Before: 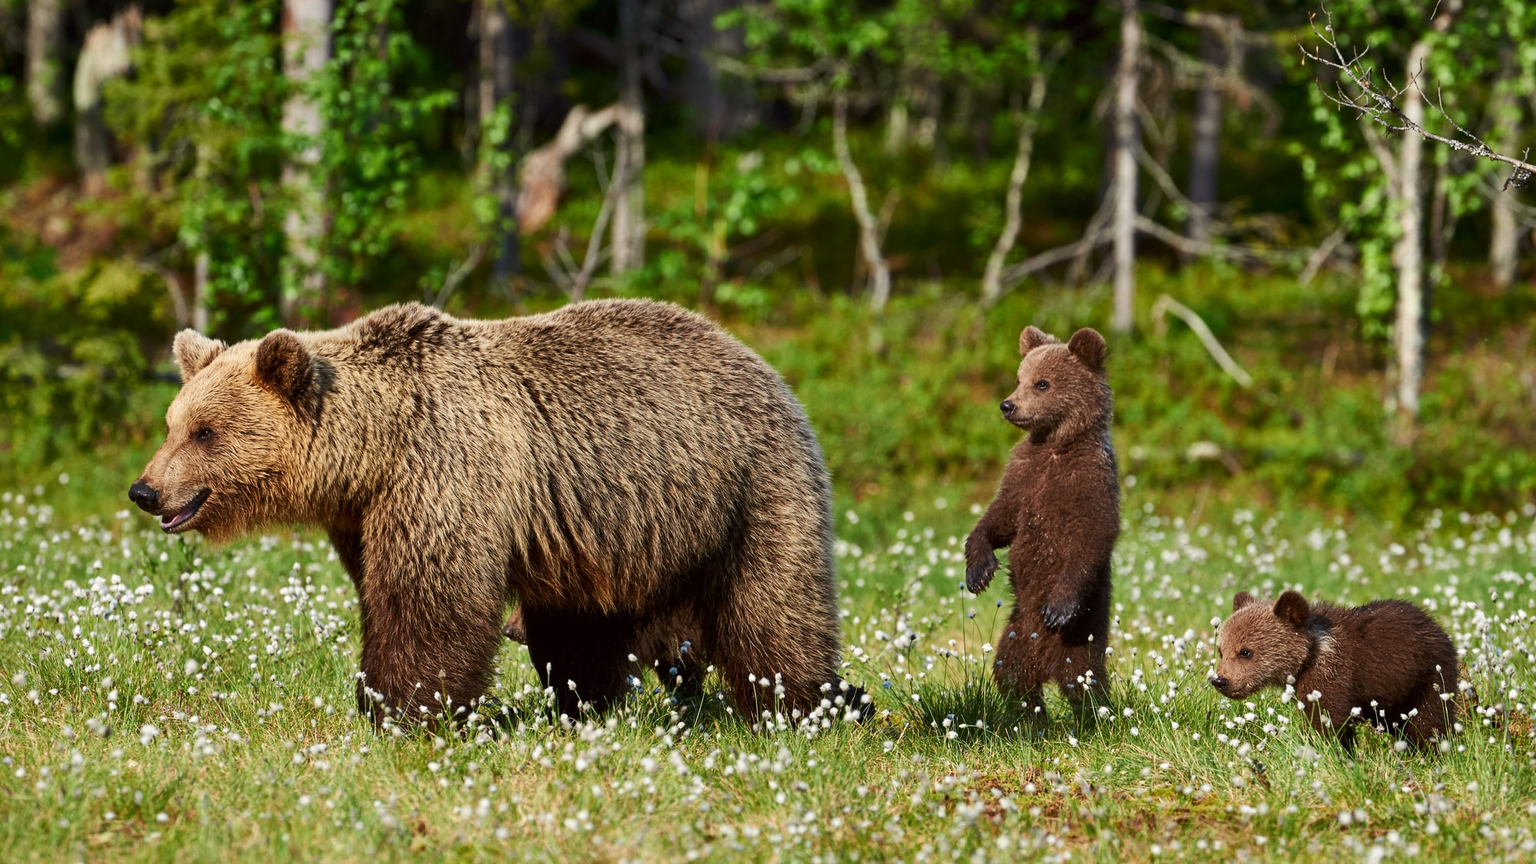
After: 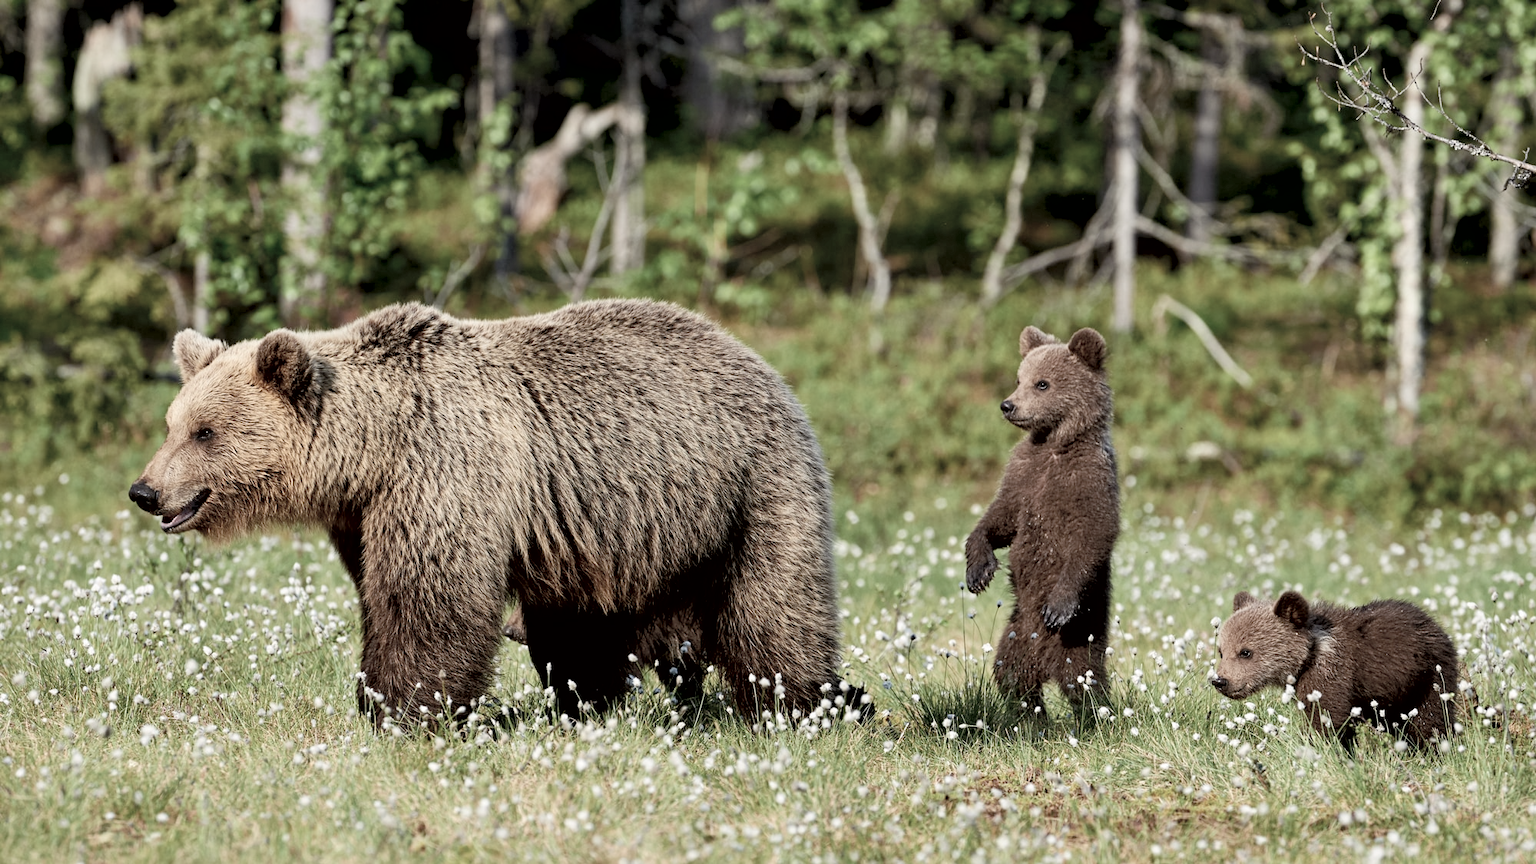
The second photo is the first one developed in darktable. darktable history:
exposure: black level correction 0.009, exposure 0.014 EV, compensate highlight preservation false
contrast brightness saturation: brightness 0.18, saturation -0.5
